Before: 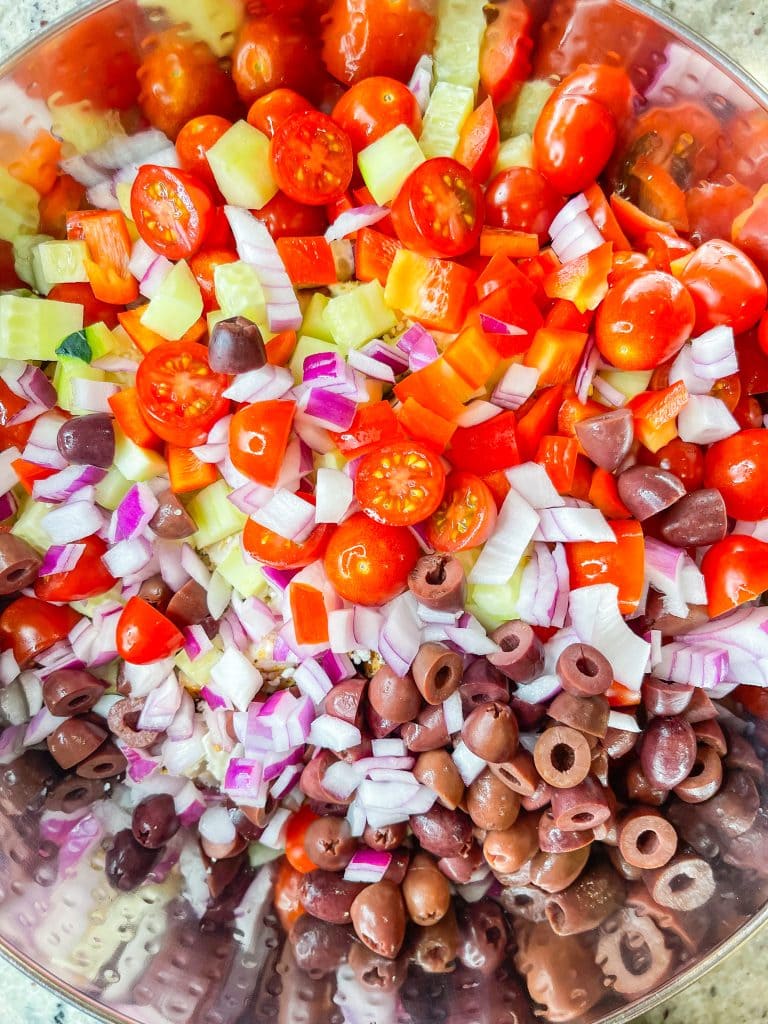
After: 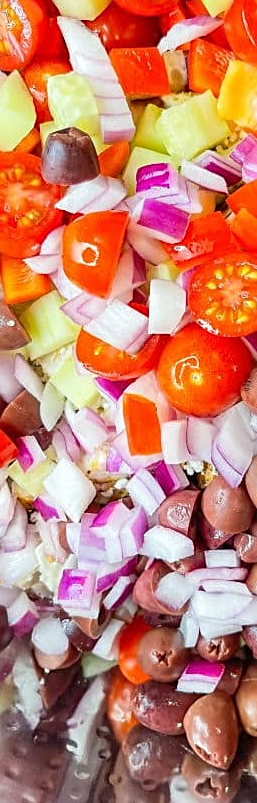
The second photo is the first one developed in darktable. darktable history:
sharpen: on, module defaults
crop and rotate: left 21.77%, top 18.528%, right 44.676%, bottom 2.997%
